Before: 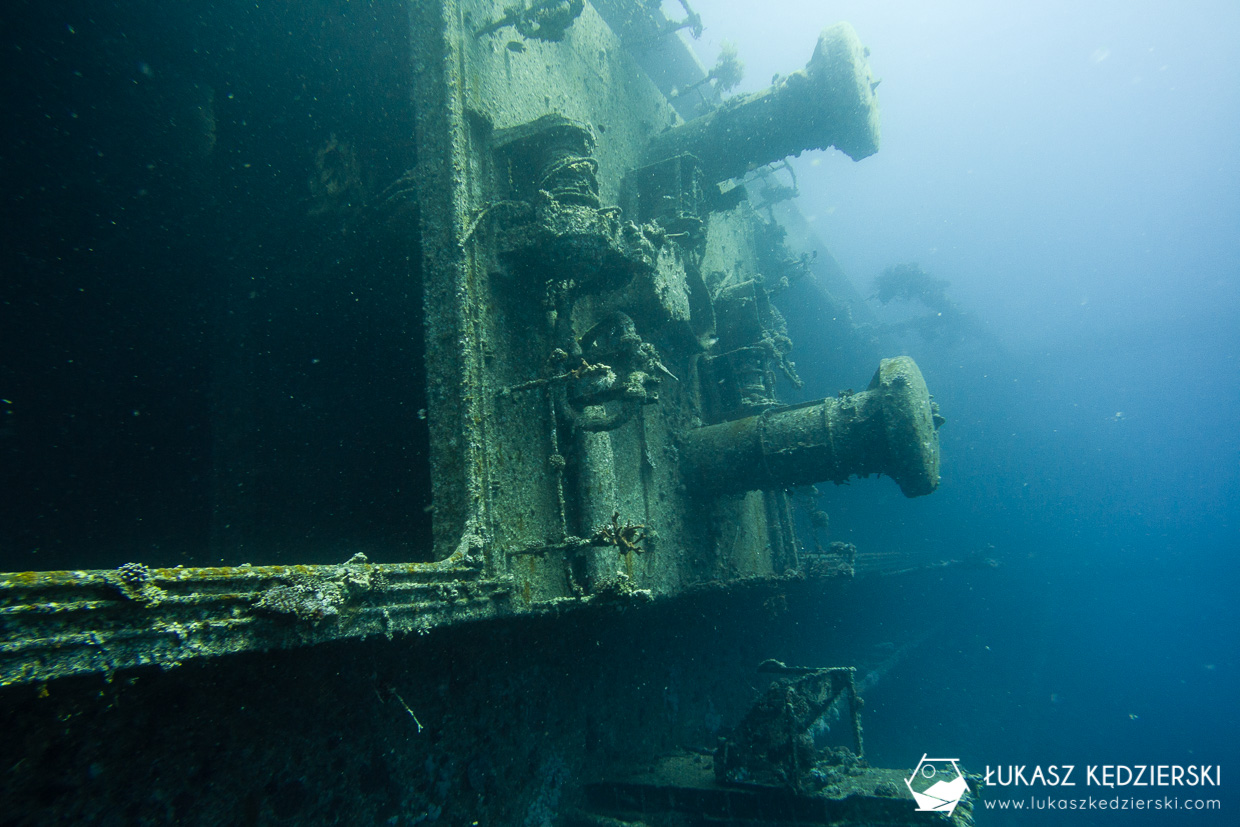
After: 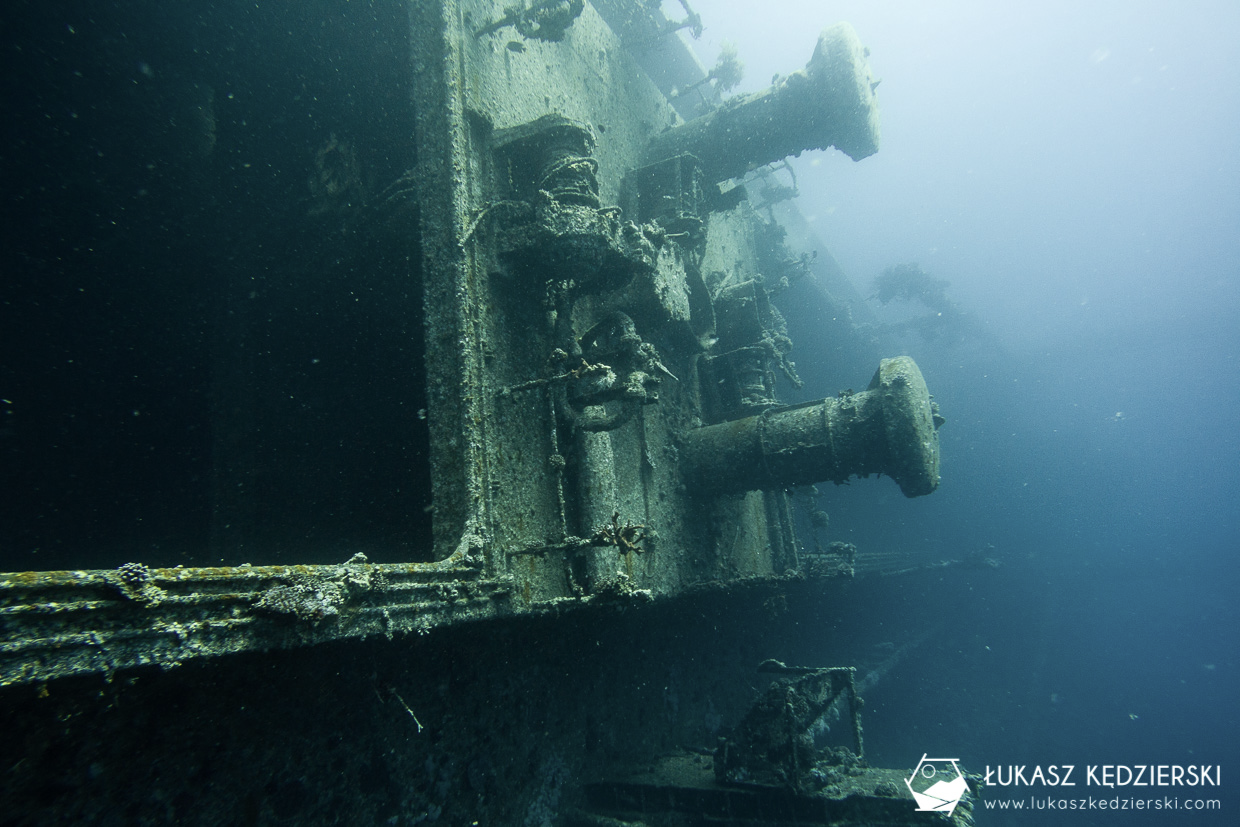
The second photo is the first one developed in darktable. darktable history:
contrast brightness saturation: contrast 0.102, saturation -0.281
